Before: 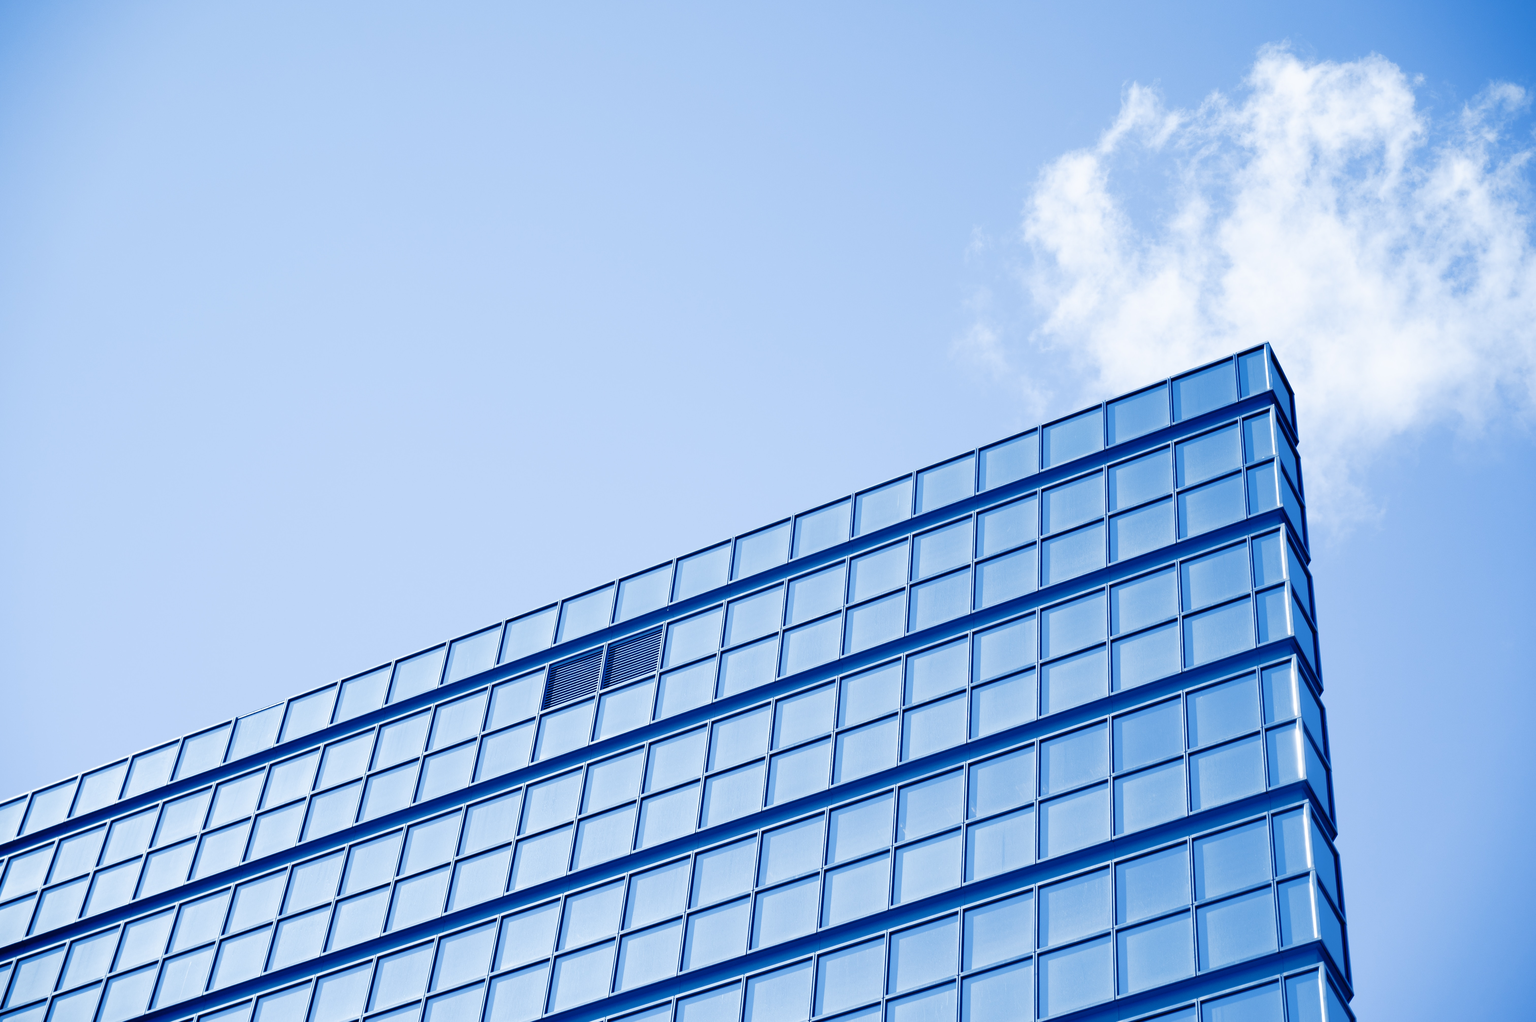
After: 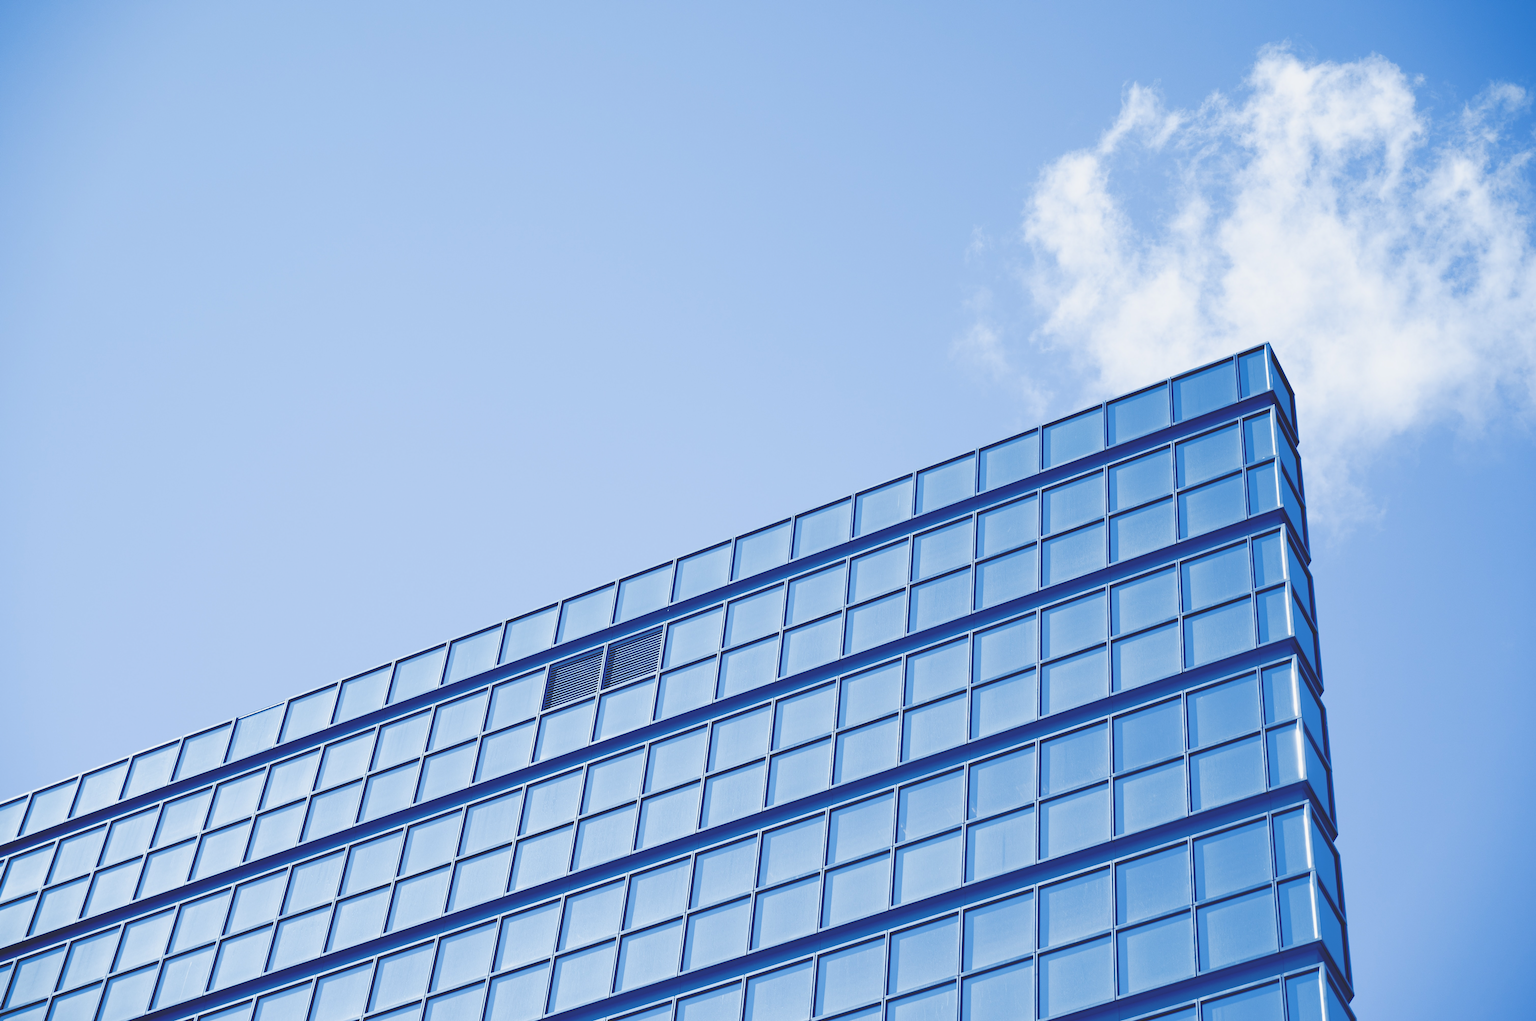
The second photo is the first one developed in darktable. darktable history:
exposure: black level correction -0.025, exposure -0.117 EV, compensate highlight preservation false
haze removal: compatibility mode true, adaptive false
